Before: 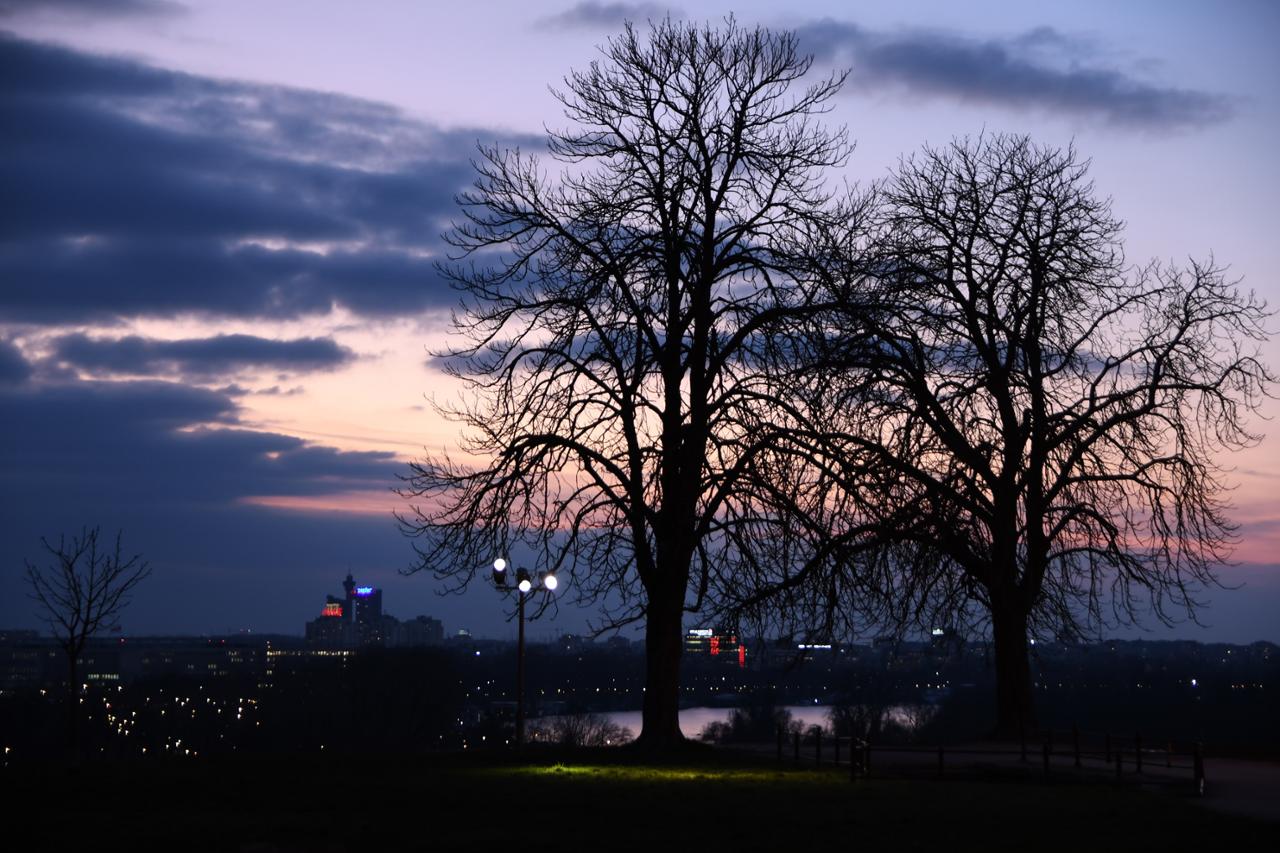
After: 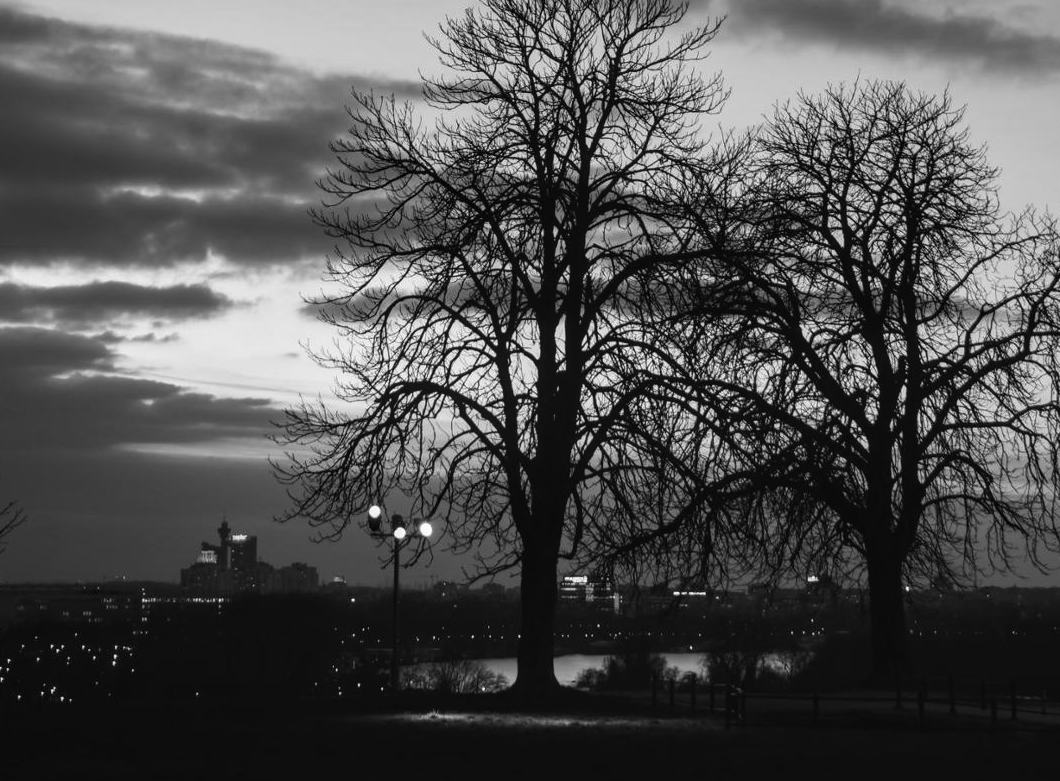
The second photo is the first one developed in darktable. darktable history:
crop: left 9.807%, top 6.259%, right 7.334%, bottom 2.177%
tone equalizer: on, module defaults
local contrast: on, module defaults
color balance: lift [1.003, 0.993, 1.001, 1.007], gamma [1.018, 1.072, 0.959, 0.928], gain [0.974, 0.873, 1.031, 1.127]
contrast brightness saturation: saturation -1
